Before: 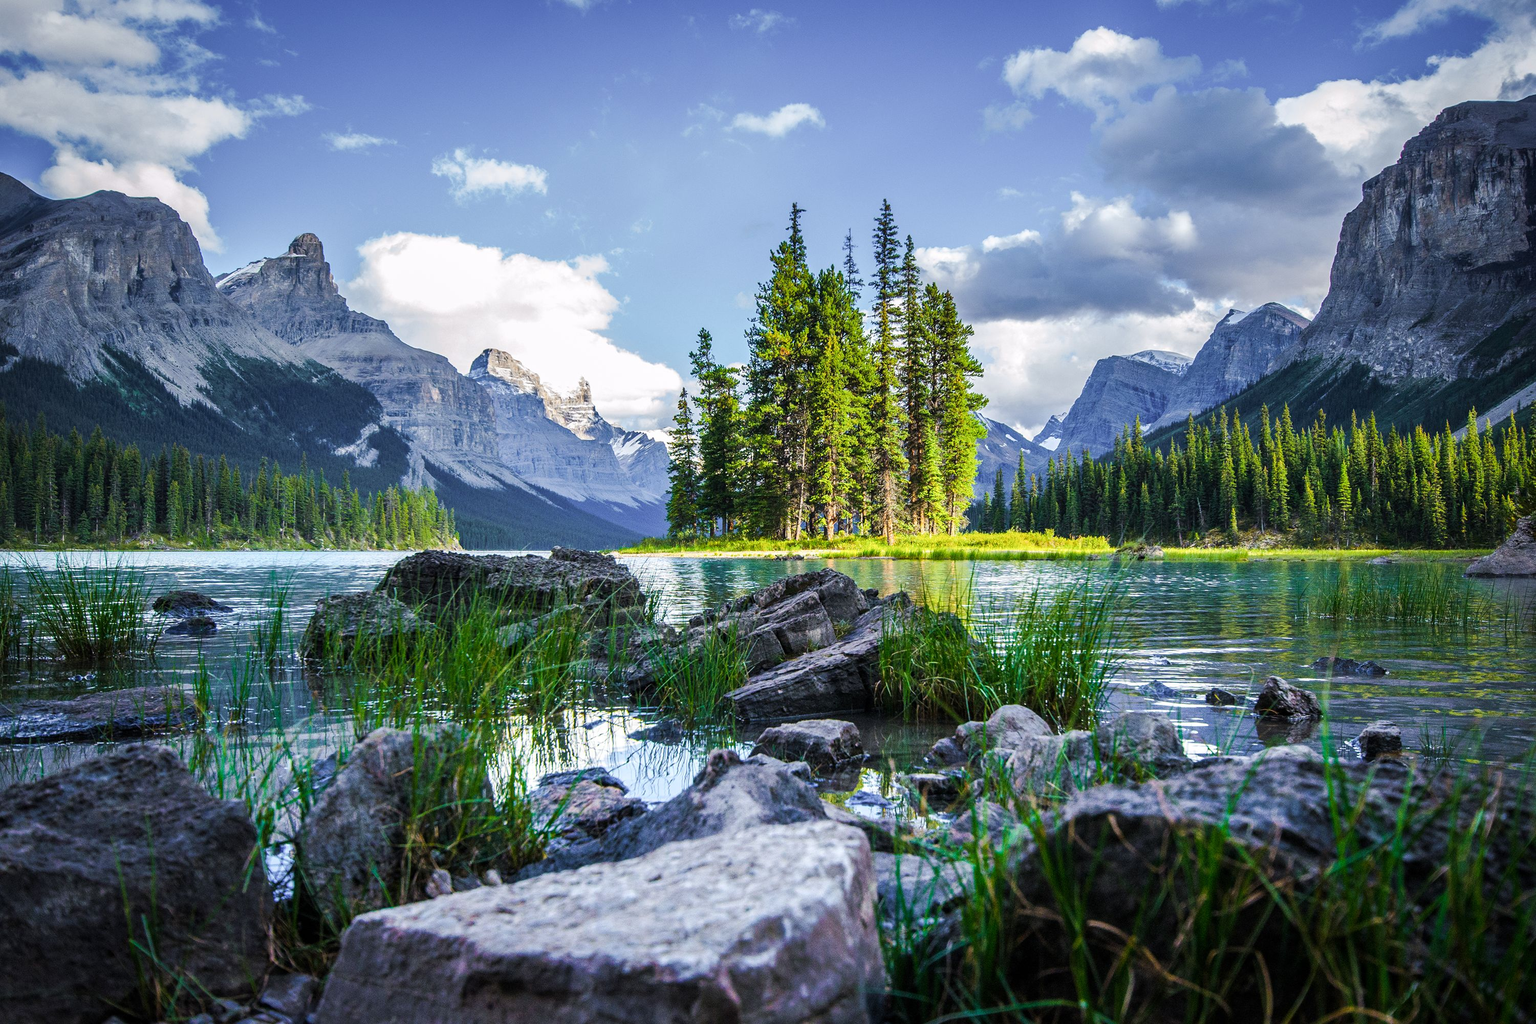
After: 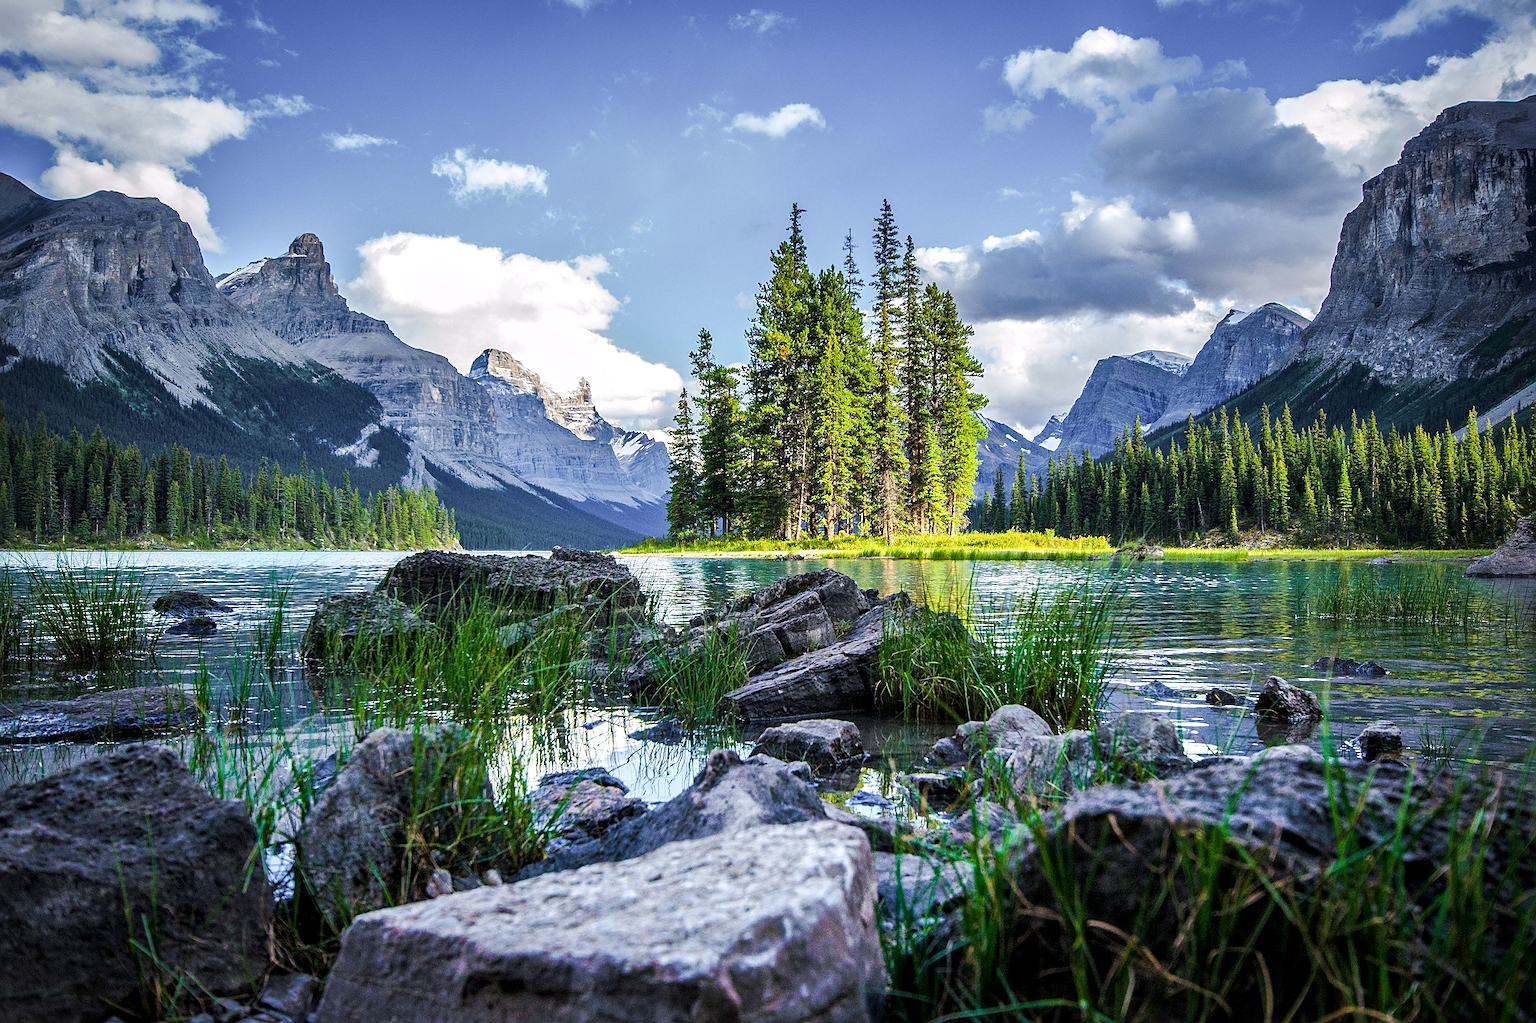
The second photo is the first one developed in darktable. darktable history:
sharpen: on, module defaults
local contrast: mode bilateral grid, contrast 21, coarseness 49, detail 132%, midtone range 0.2
